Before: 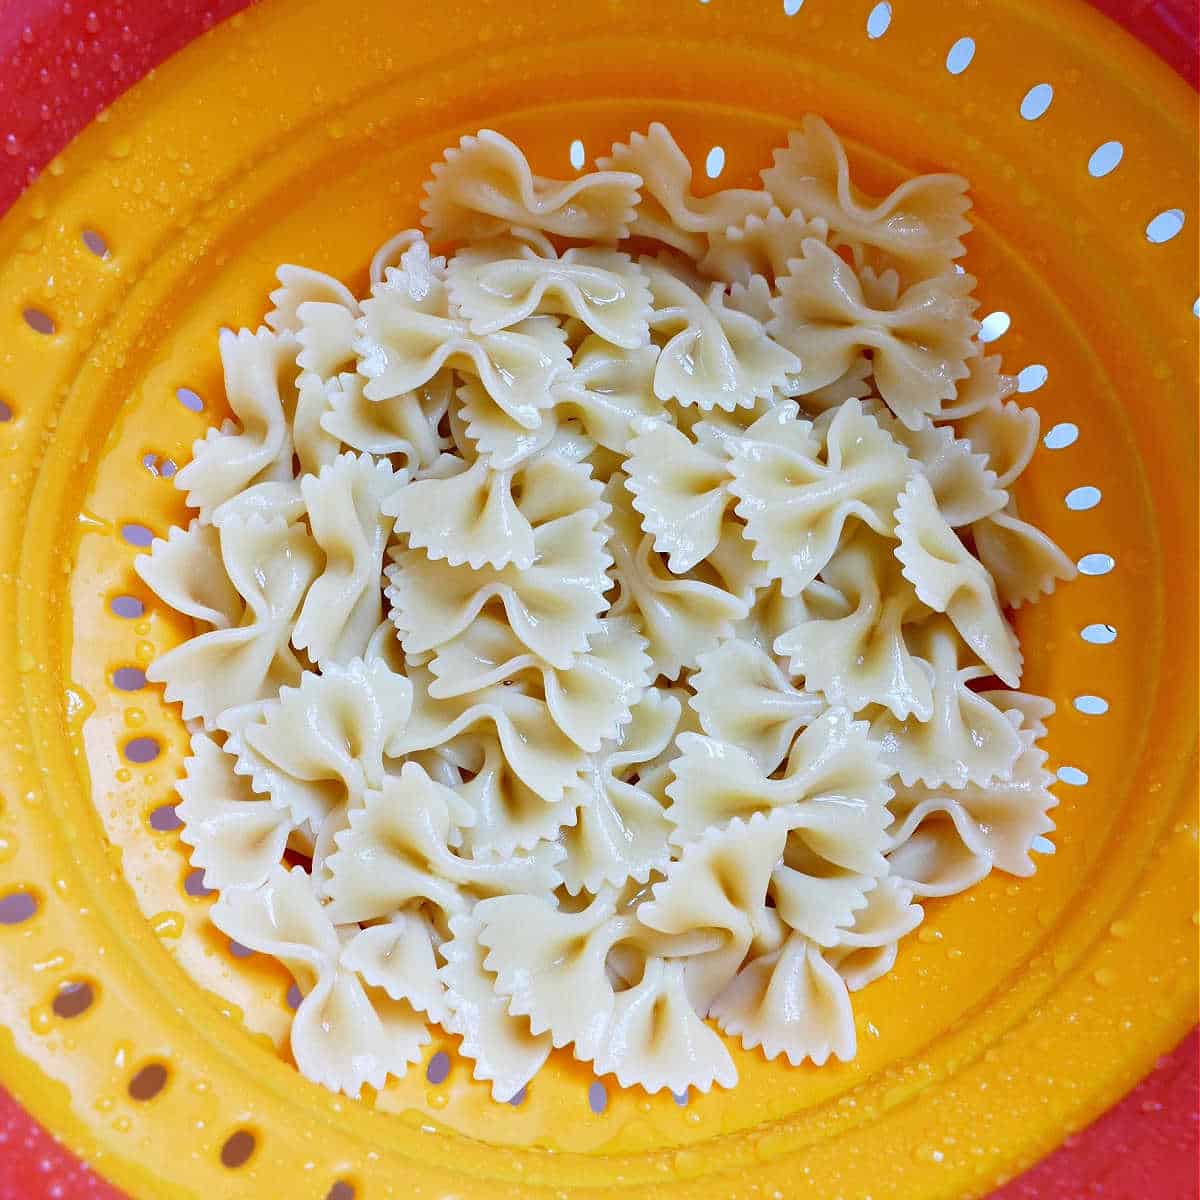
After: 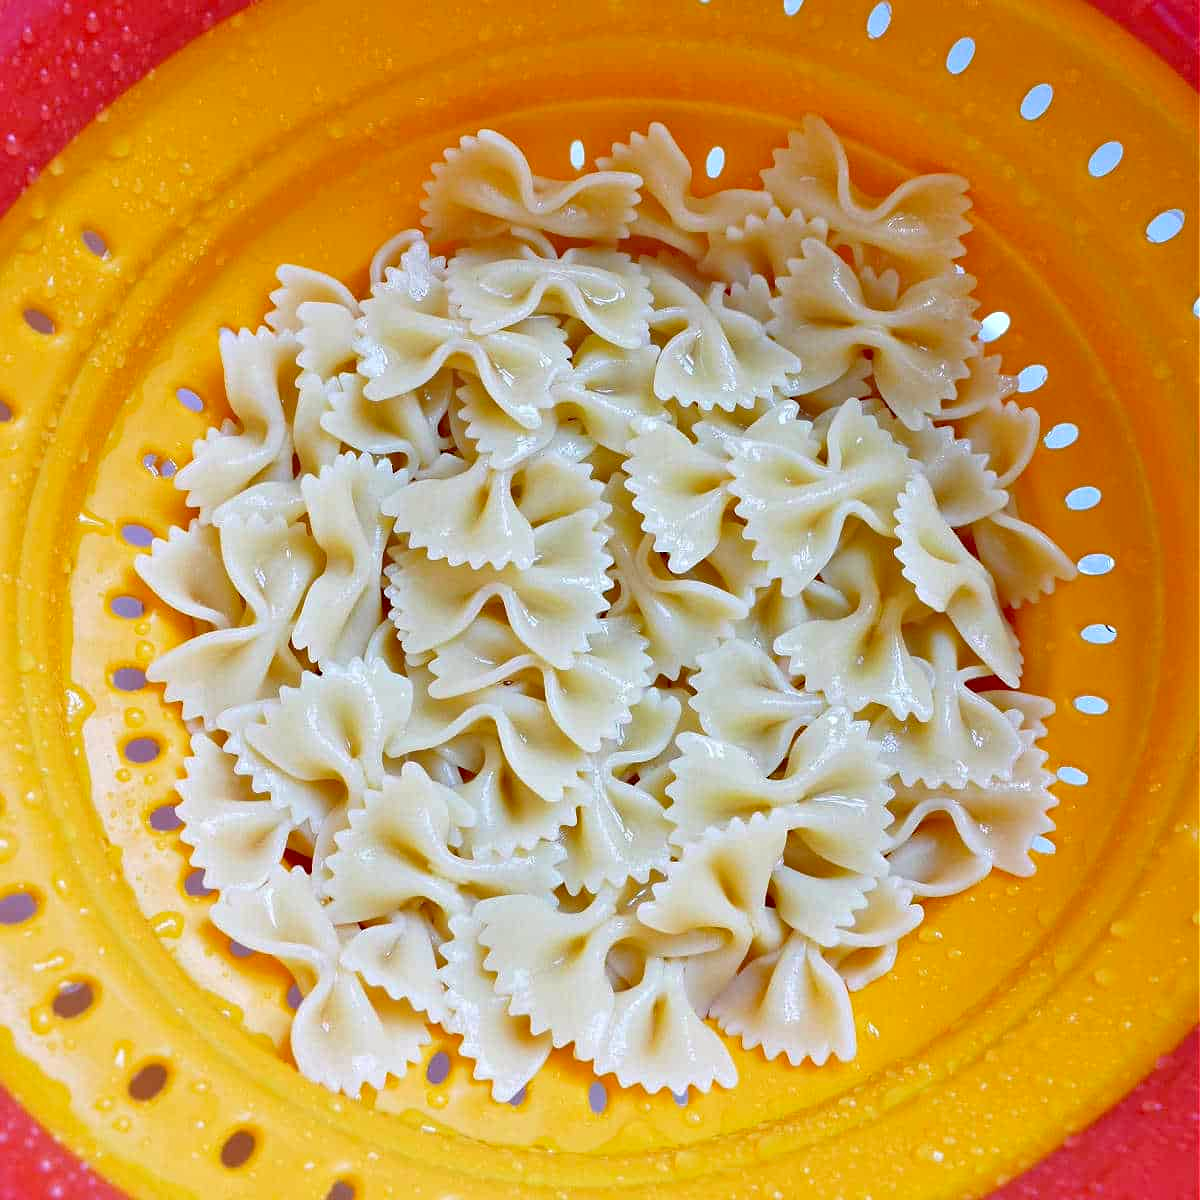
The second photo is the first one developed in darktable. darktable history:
tone equalizer: -7 EV 0.16 EV, -6 EV 0.625 EV, -5 EV 1.13 EV, -4 EV 1.35 EV, -3 EV 1.18 EV, -2 EV 0.6 EV, -1 EV 0.161 EV
haze removal: compatibility mode true, adaptive false
